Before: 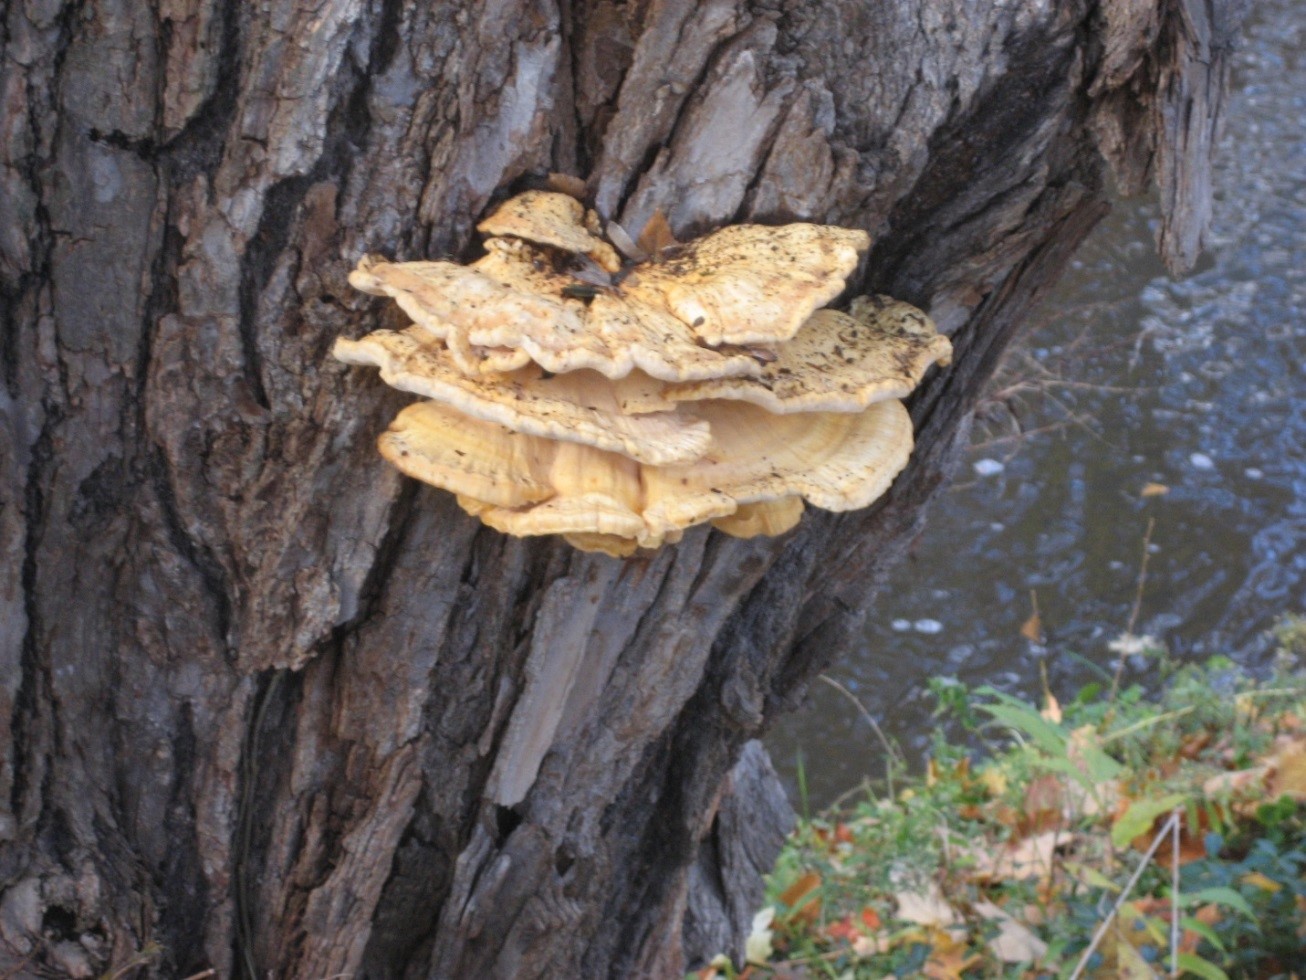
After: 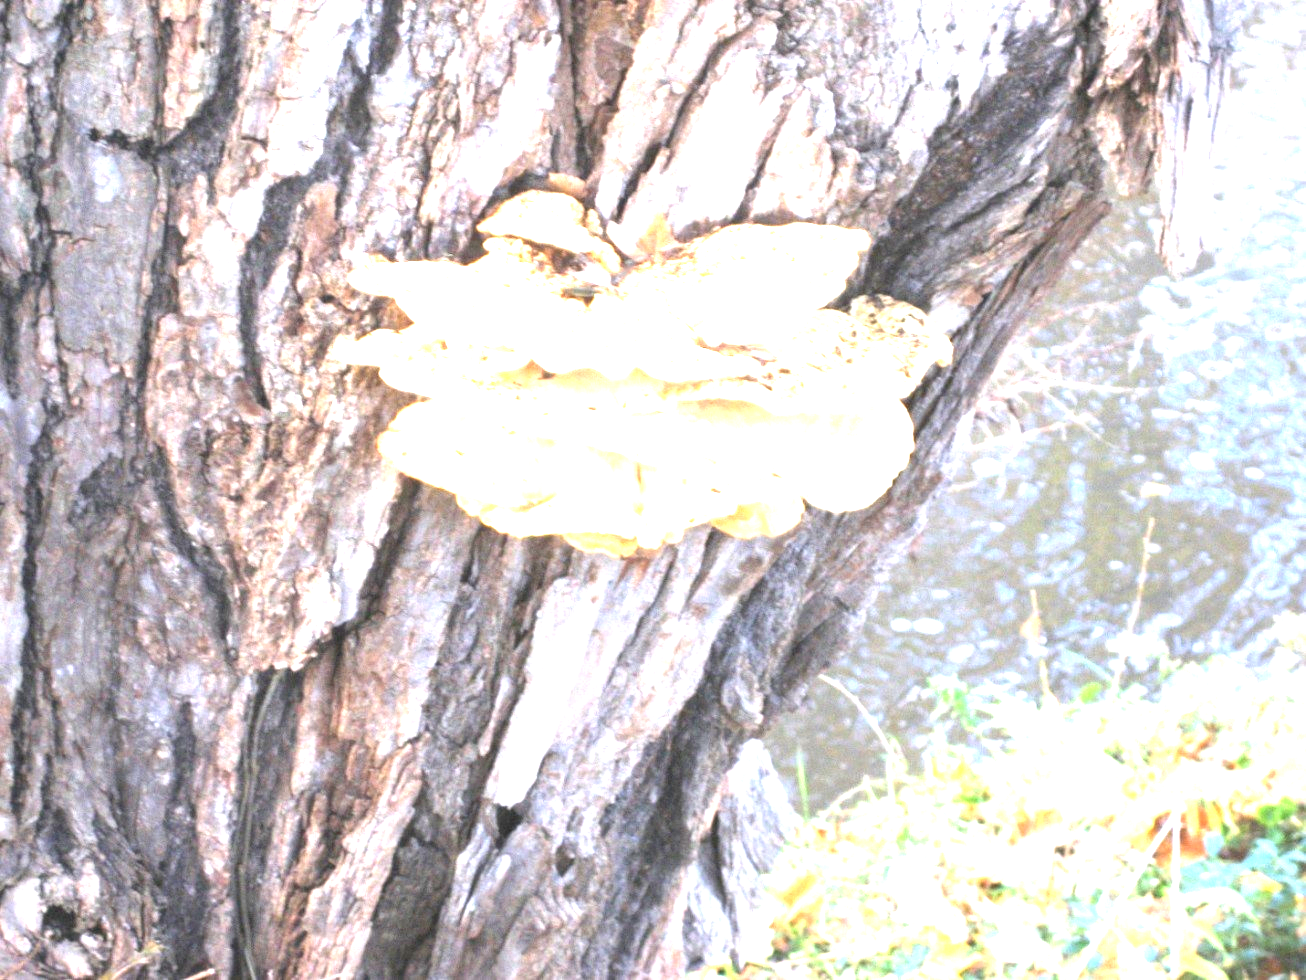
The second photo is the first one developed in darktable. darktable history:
exposure: exposure 2.928 EV, compensate highlight preservation false
